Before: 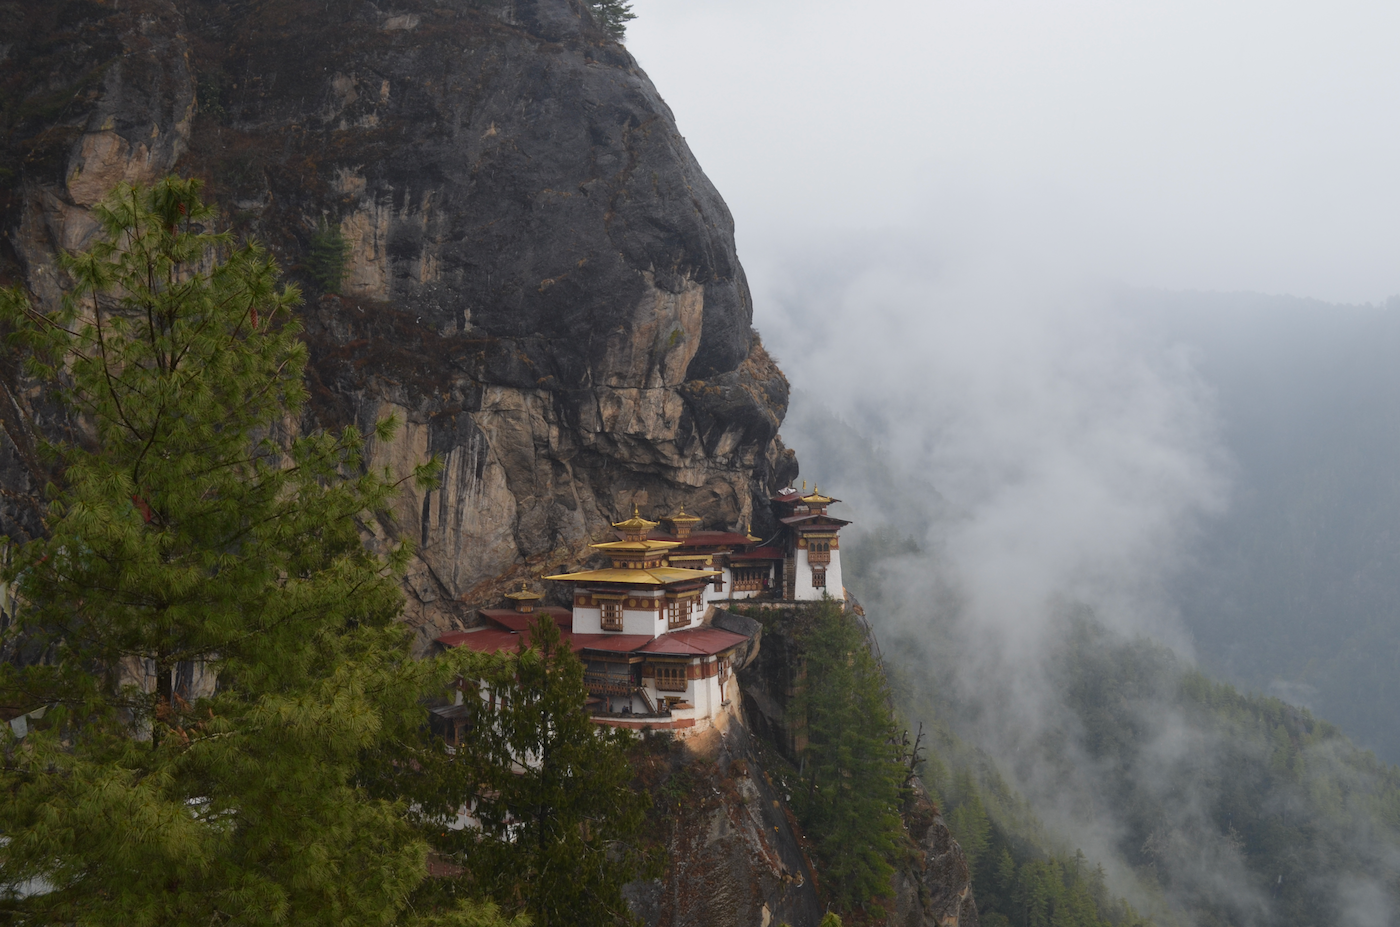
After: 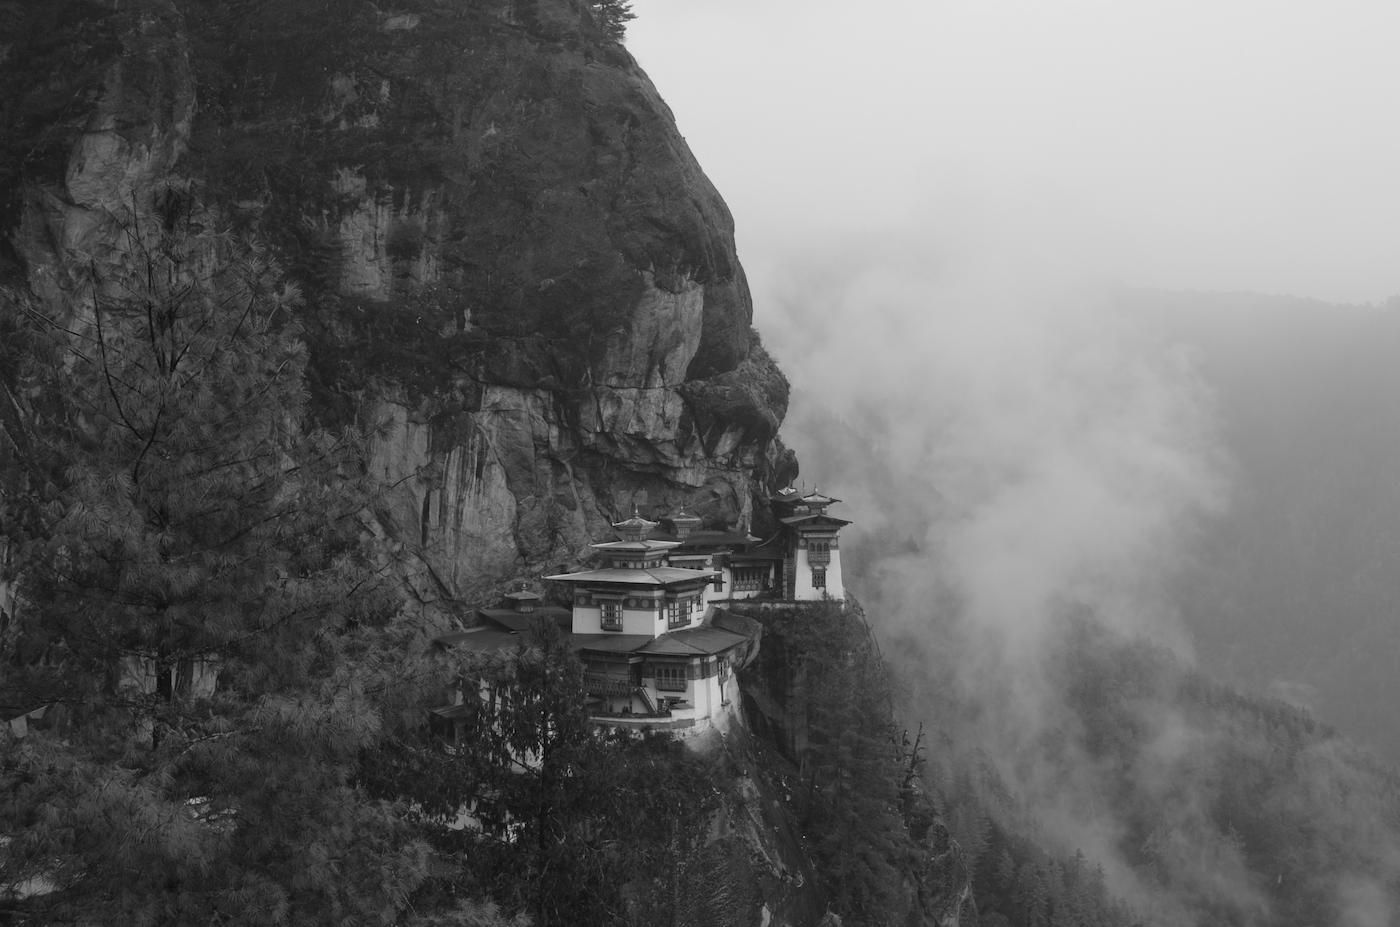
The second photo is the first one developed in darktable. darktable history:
monochrome: a 32, b 64, size 2.3
color correction: highlights a* -15.58, highlights b* 40, shadows a* -40, shadows b* -26.18
